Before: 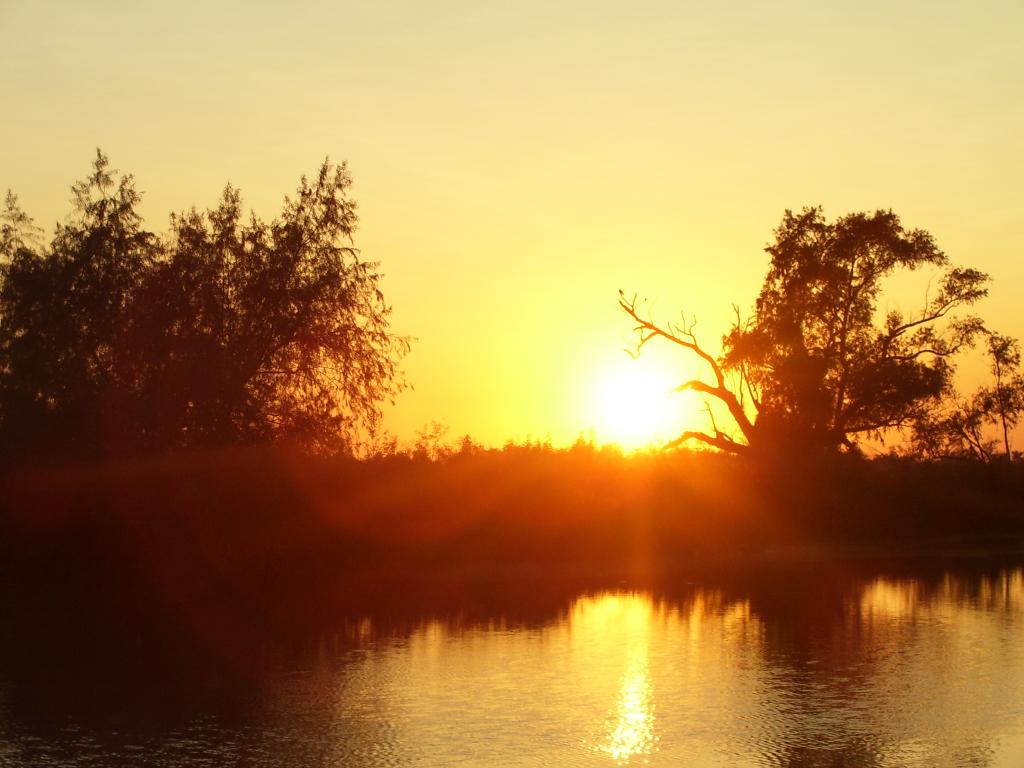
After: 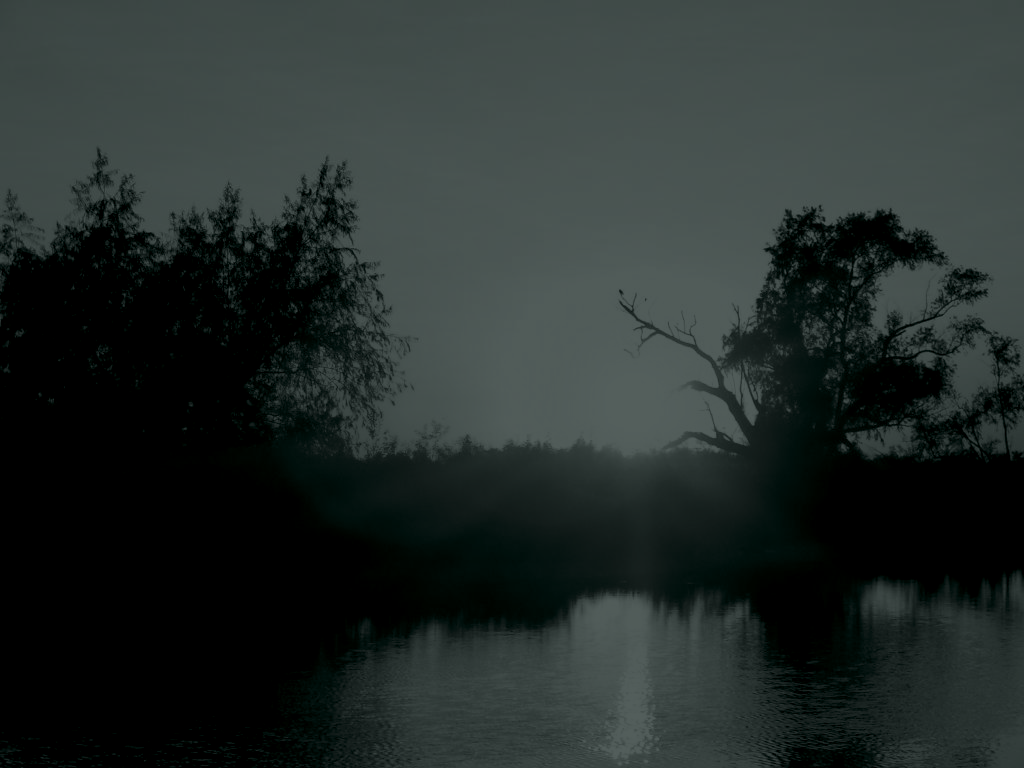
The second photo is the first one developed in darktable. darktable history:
shadows and highlights: shadows 35, highlights -35, soften with gaussian
colorize: hue 90°, saturation 19%, lightness 1.59%, version 1
